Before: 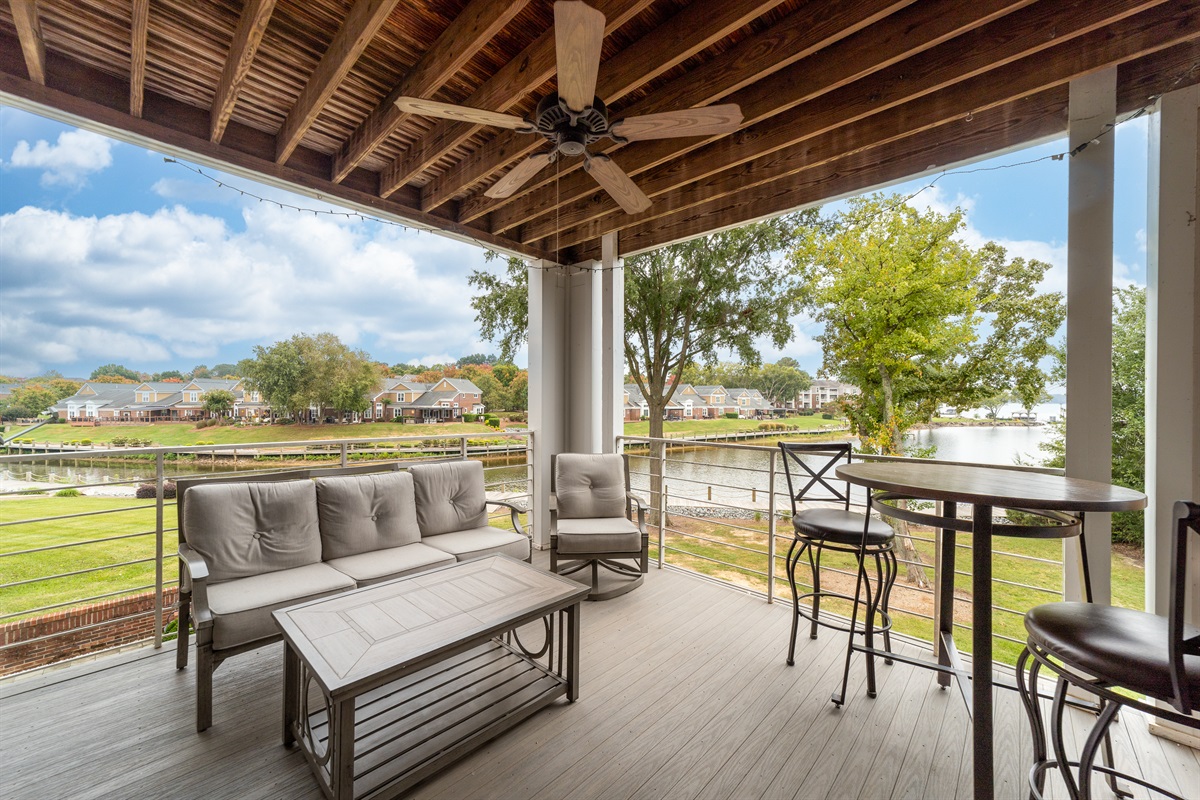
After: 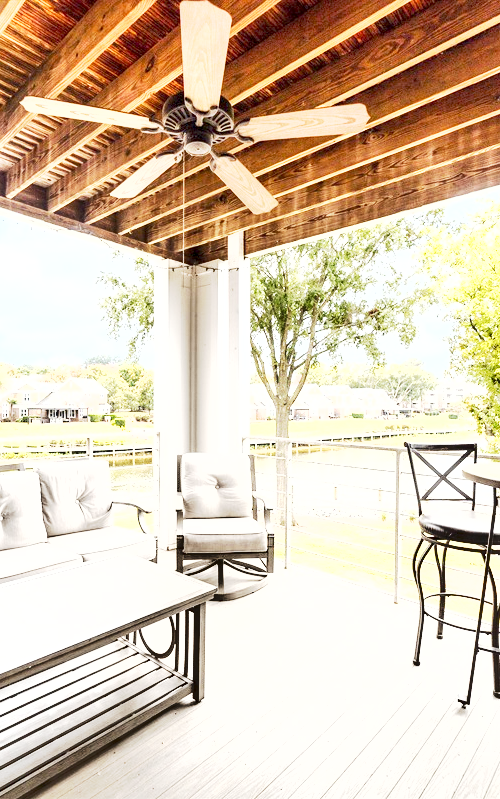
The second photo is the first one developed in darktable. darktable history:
exposure: black level correction 0.001, exposure 2.607 EV, compensate exposure bias true, compensate highlight preservation false
base curve: curves: ch0 [(0, 0) (0.088, 0.125) (0.176, 0.251) (0.354, 0.501) (0.613, 0.749) (1, 0.877)], preserve colors none
shadows and highlights: highlights color adjustment 0%, low approximation 0.01, soften with gaussian
crop: left 31.229%, right 27.105%
